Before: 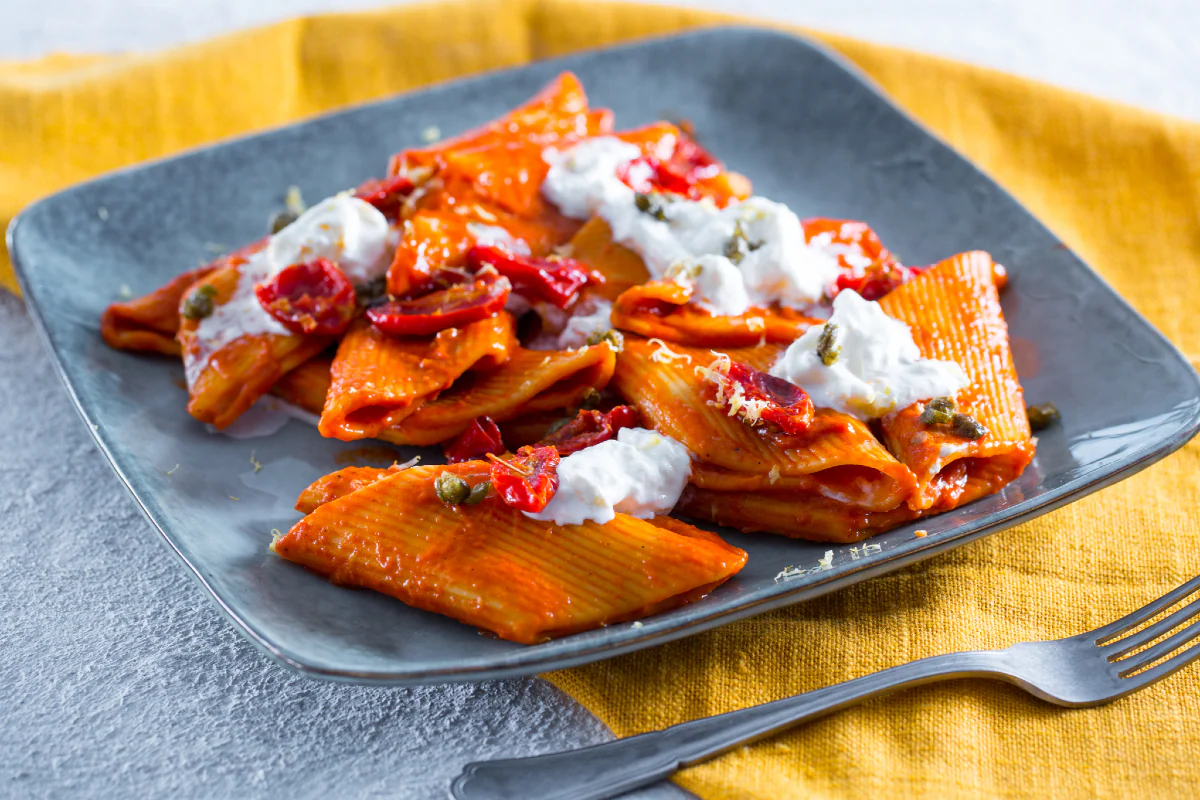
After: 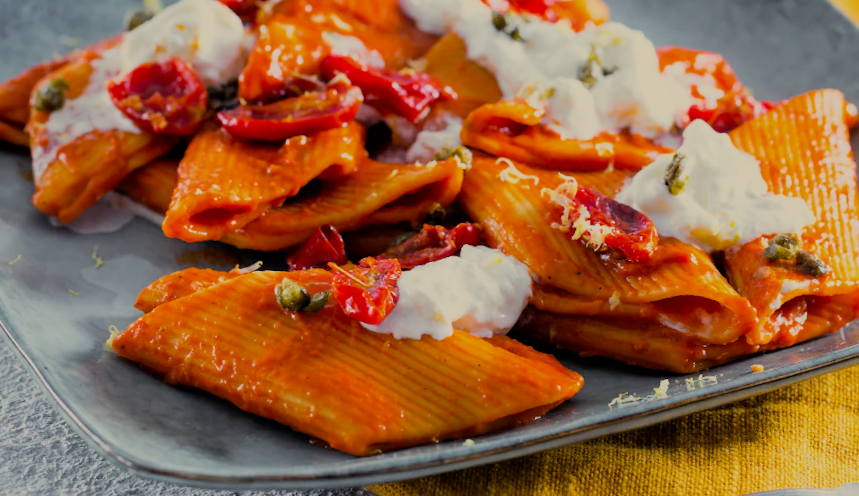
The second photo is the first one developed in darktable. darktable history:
crop and rotate: angle -3.37°, left 9.79%, top 20.73%, right 12.42%, bottom 11.82%
color correction: highlights a* 1.39, highlights b* 17.83
filmic rgb: black relative exposure -6.15 EV, white relative exposure 6.96 EV, hardness 2.23, color science v6 (2022)
